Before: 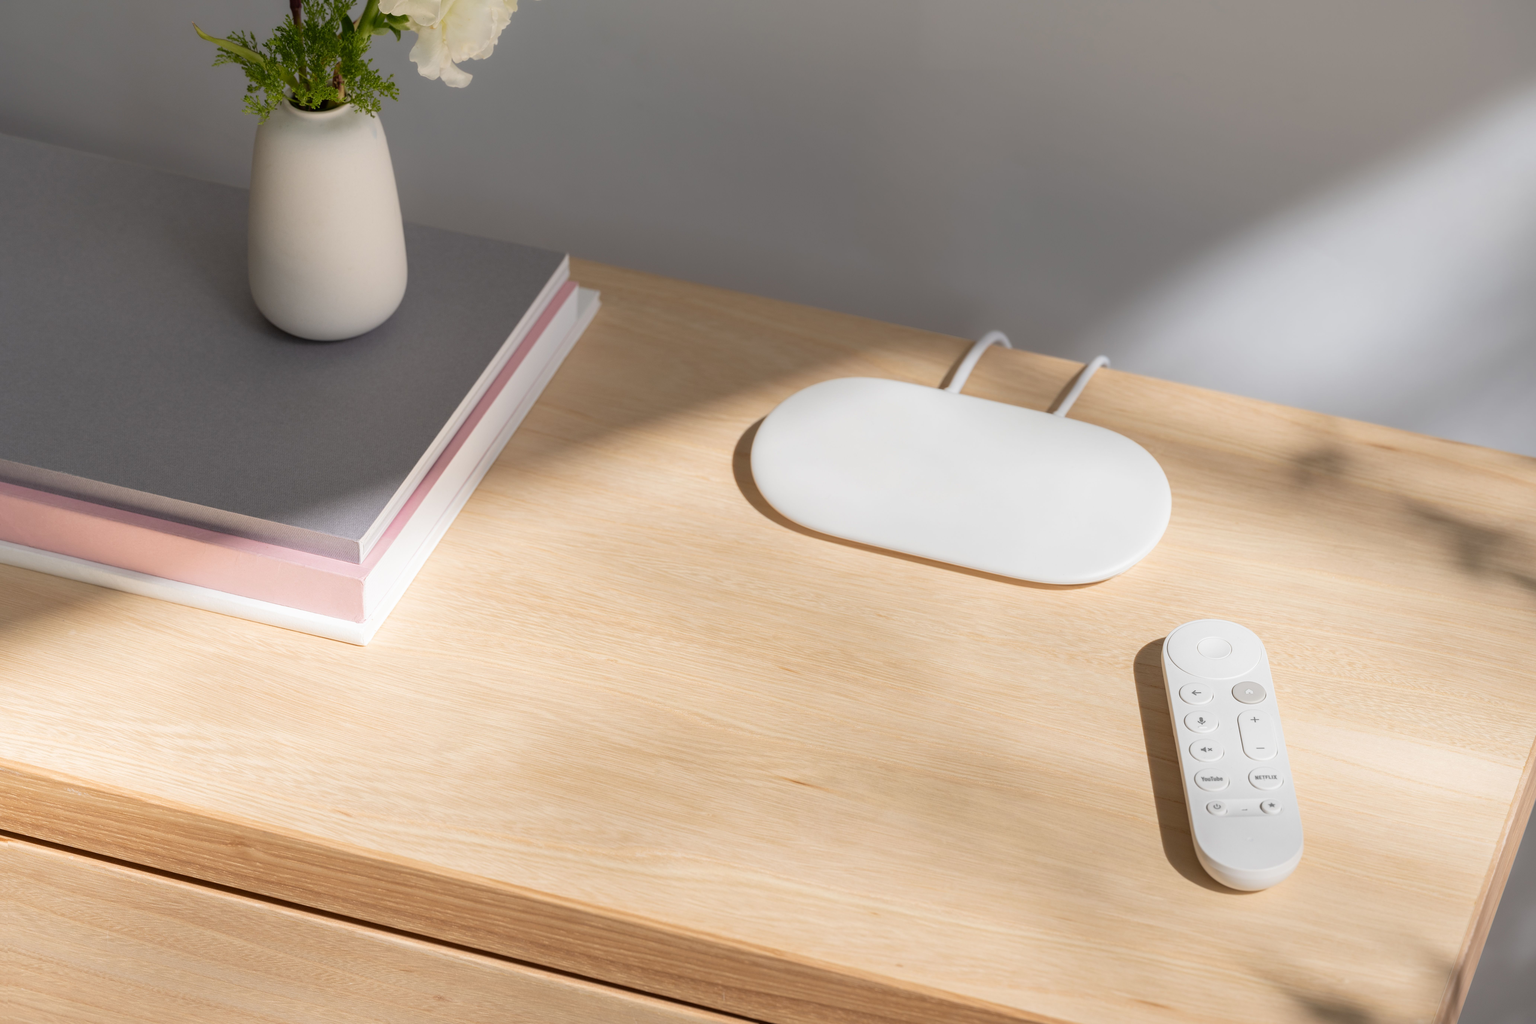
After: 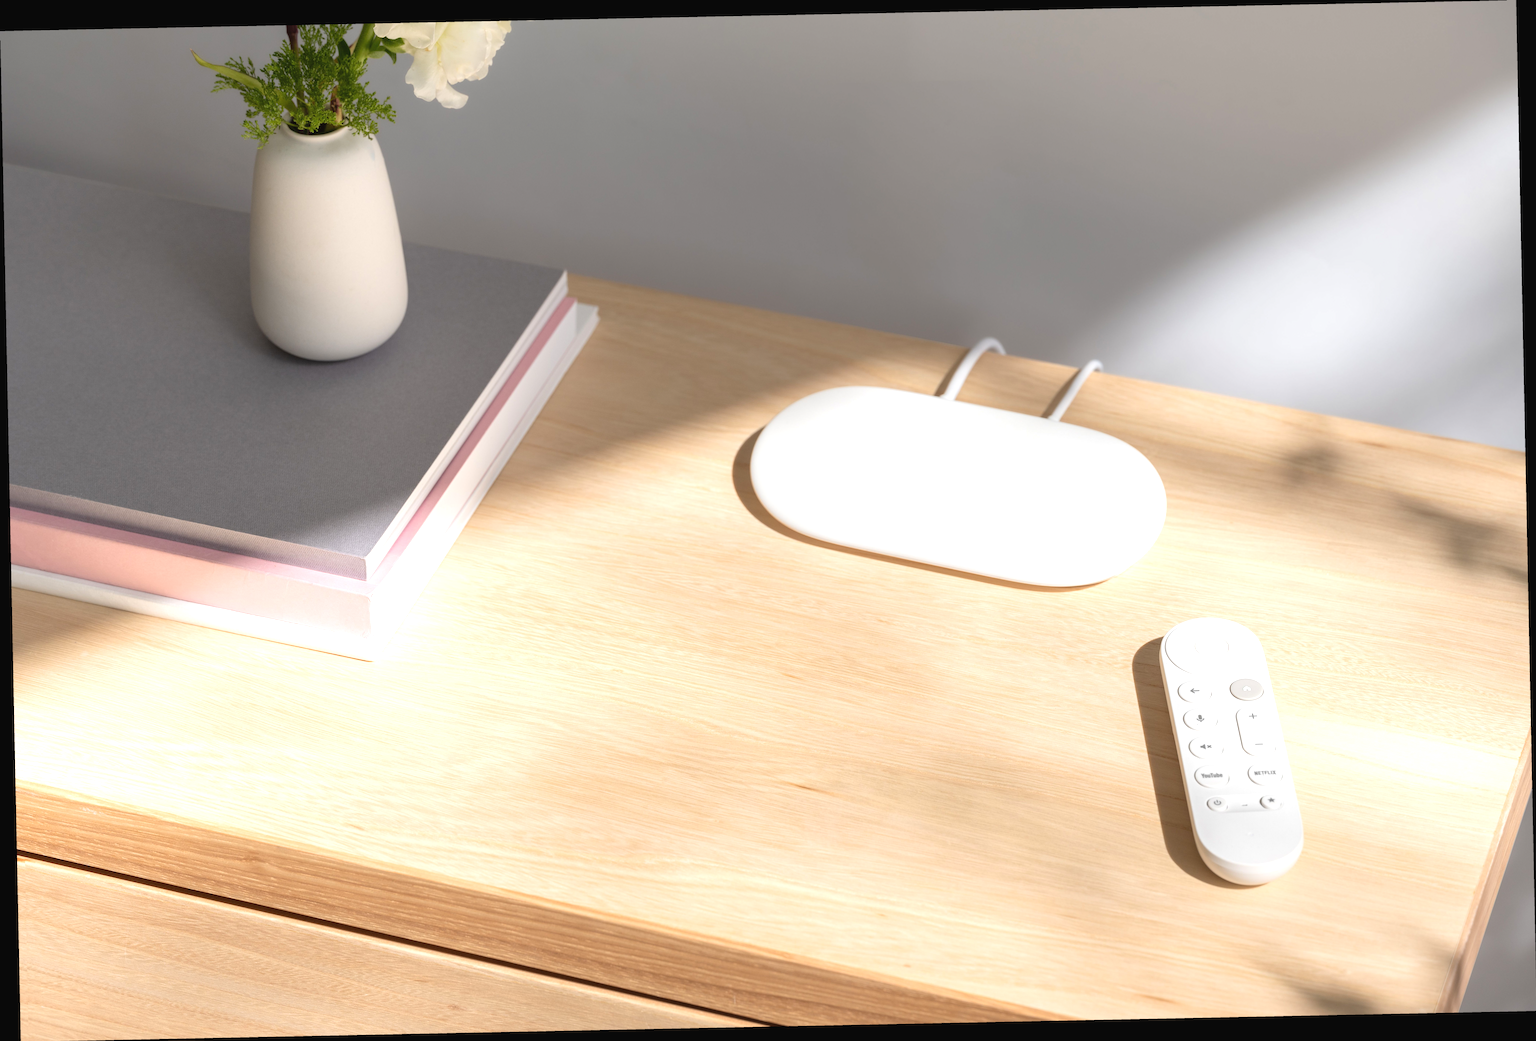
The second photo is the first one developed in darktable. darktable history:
exposure: black level correction -0.002, exposure 0.54 EV, compensate highlight preservation false
rotate and perspective: rotation -1.17°, automatic cropping off
